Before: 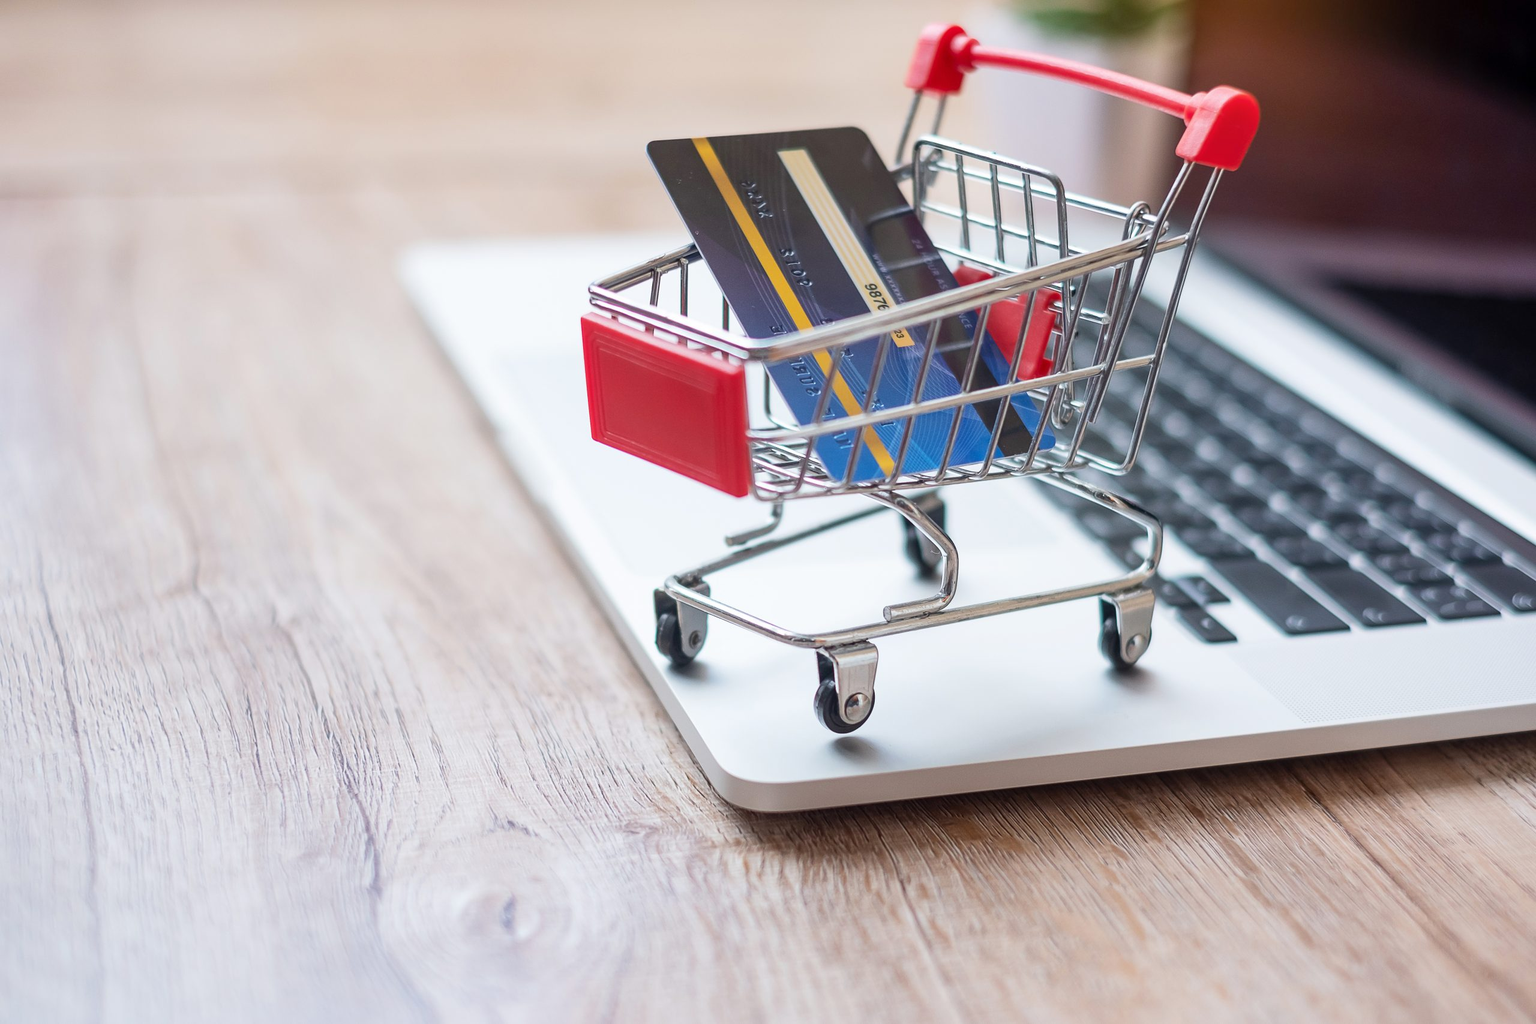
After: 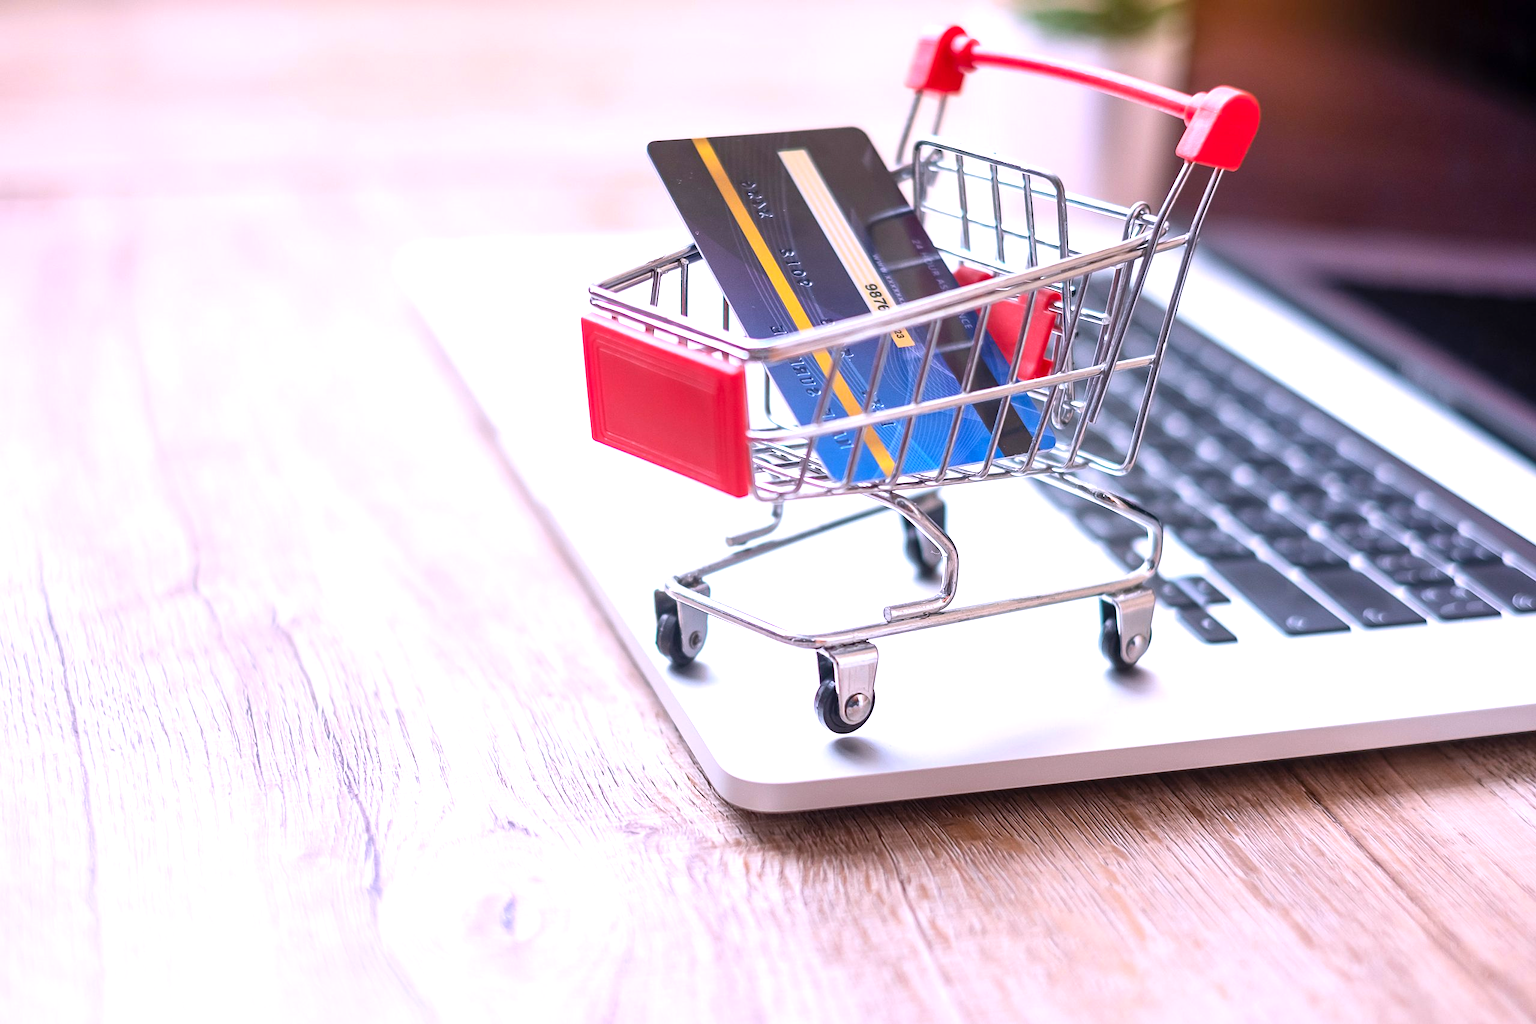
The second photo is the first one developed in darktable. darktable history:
white balance: red 1.066, blue 1.119
levels: levels [0, 0.43, 0.859]
